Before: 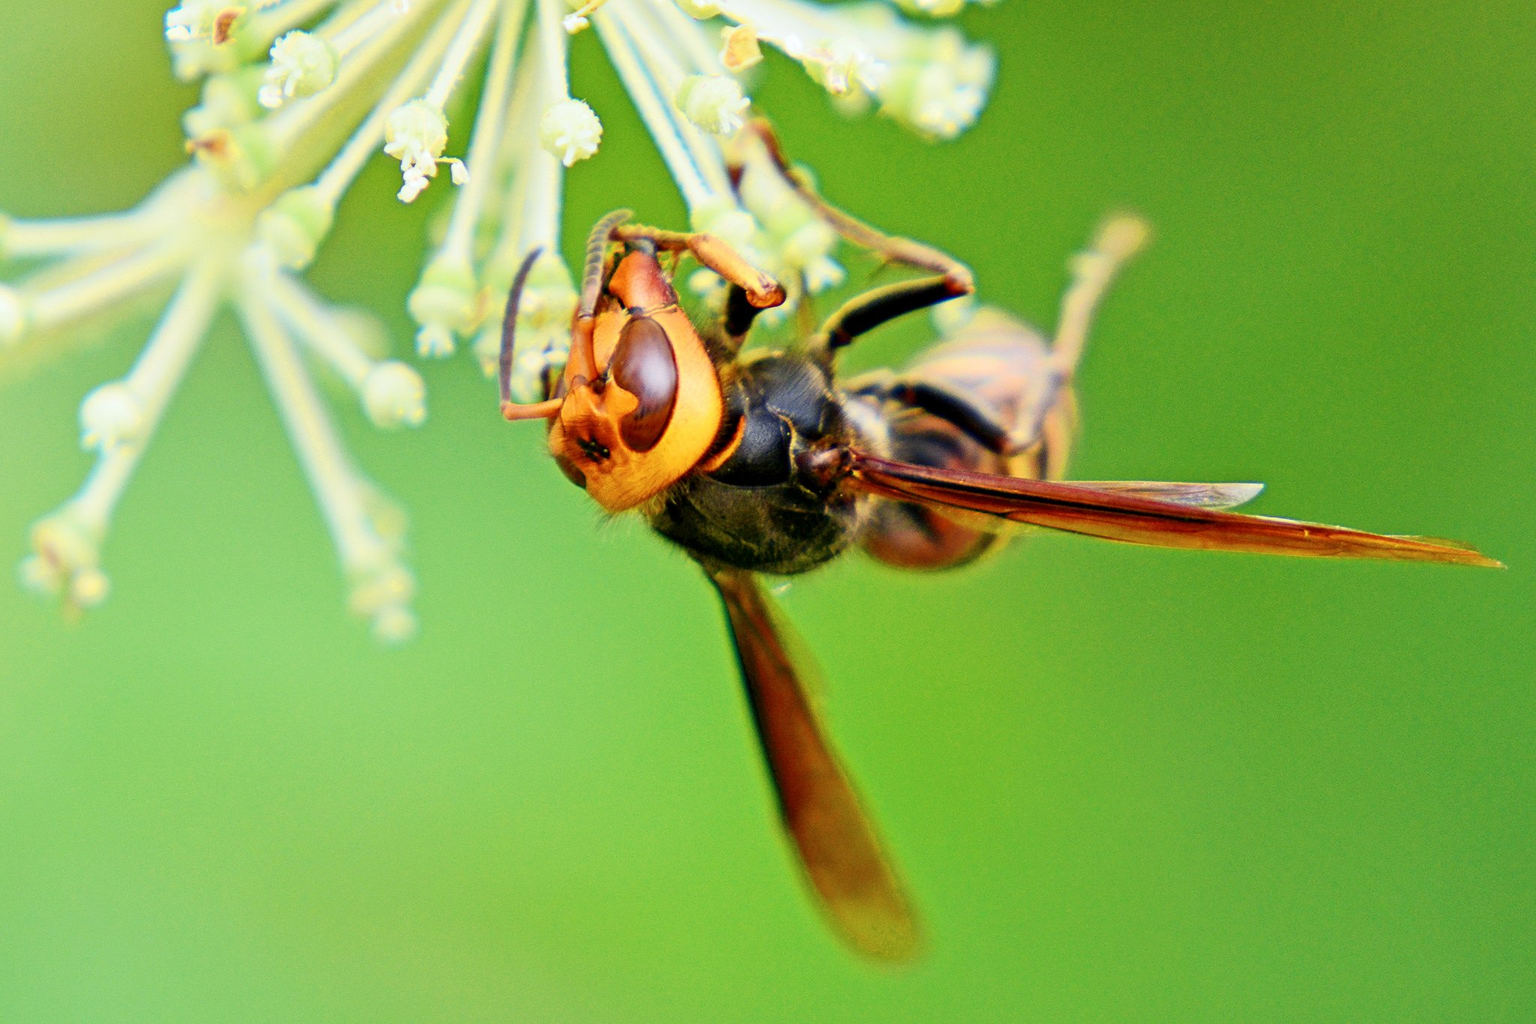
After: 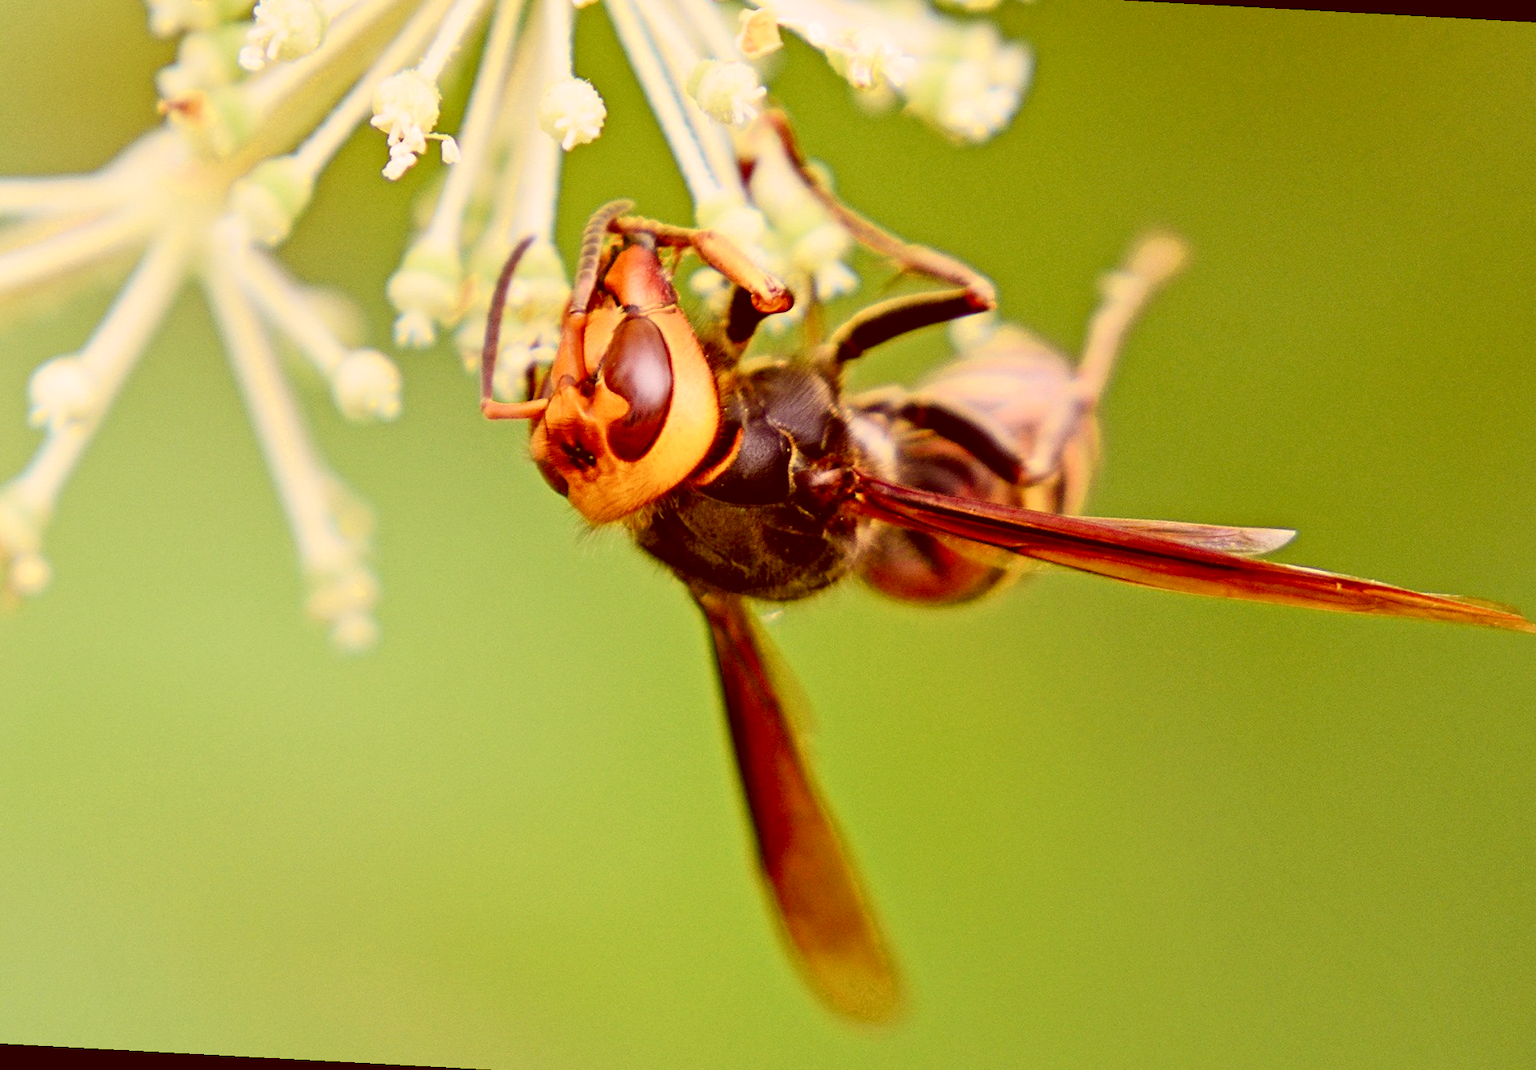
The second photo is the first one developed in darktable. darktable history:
crop and rotate: angle -3.06°, left 5.389%, top 5.176%, right 4.659%, bottom 4.572%
color correction: highlights a* 9.45, highlights b* 9.08, shadows a* 39.27, shadows b* 39.42, saturation 0.816
